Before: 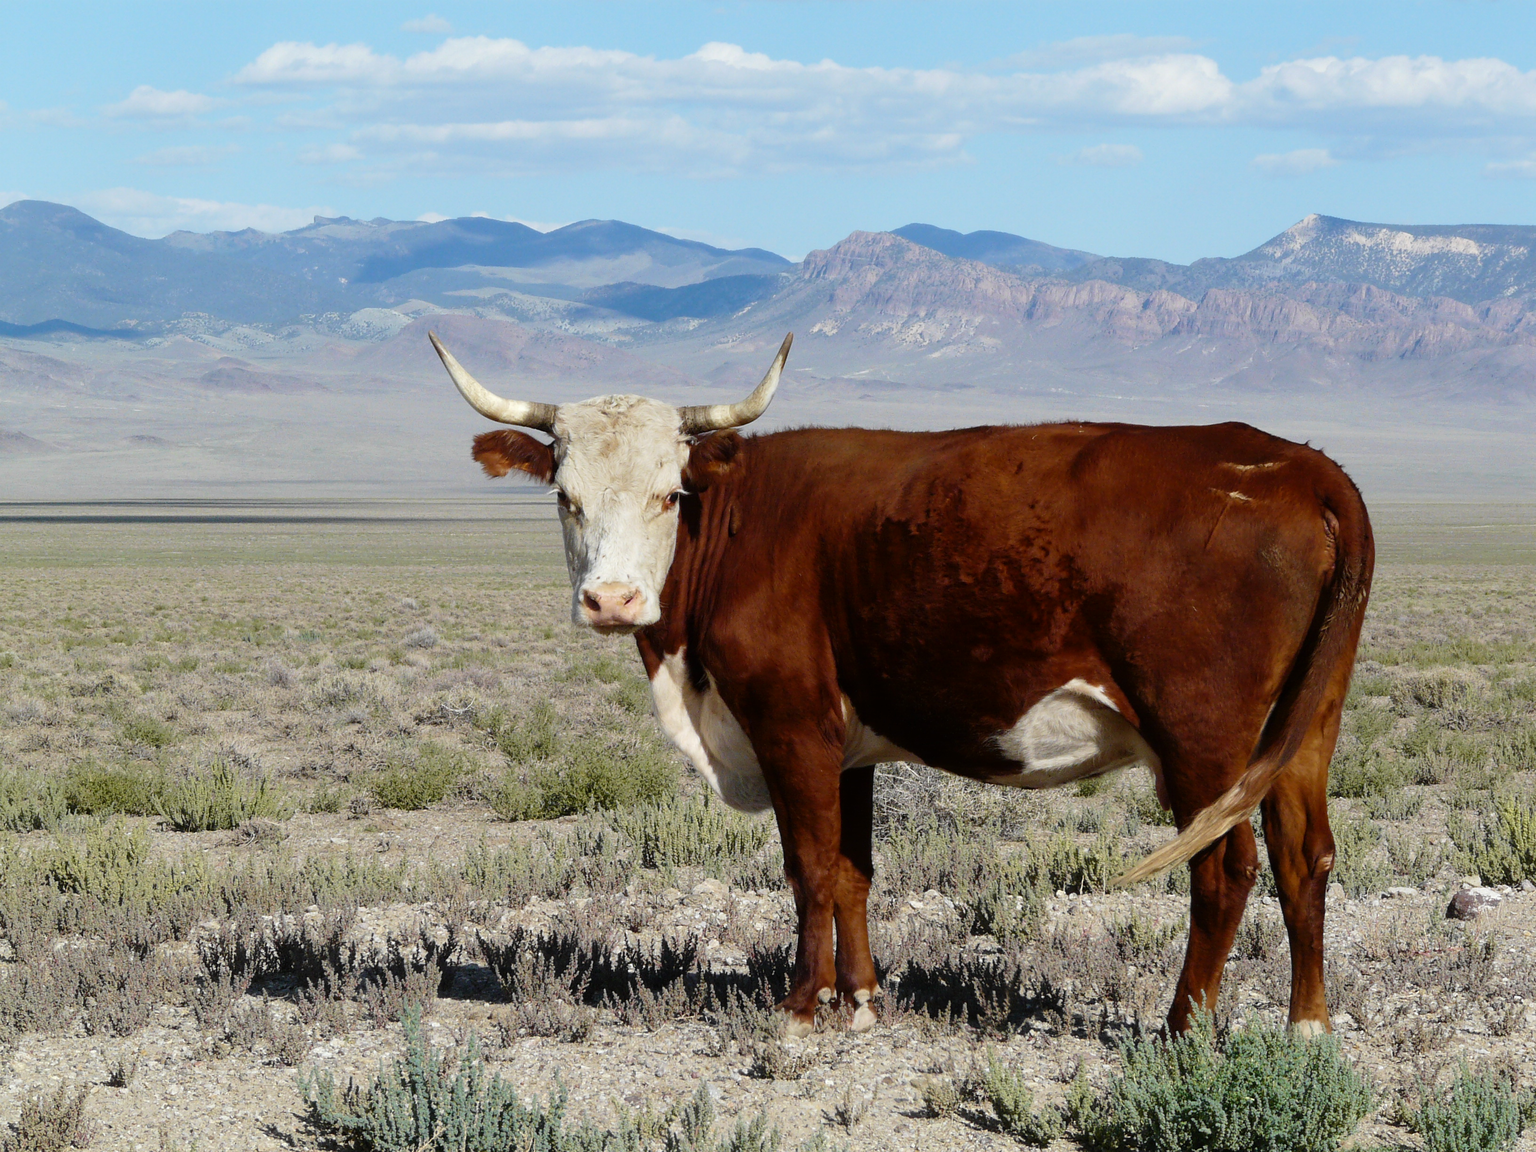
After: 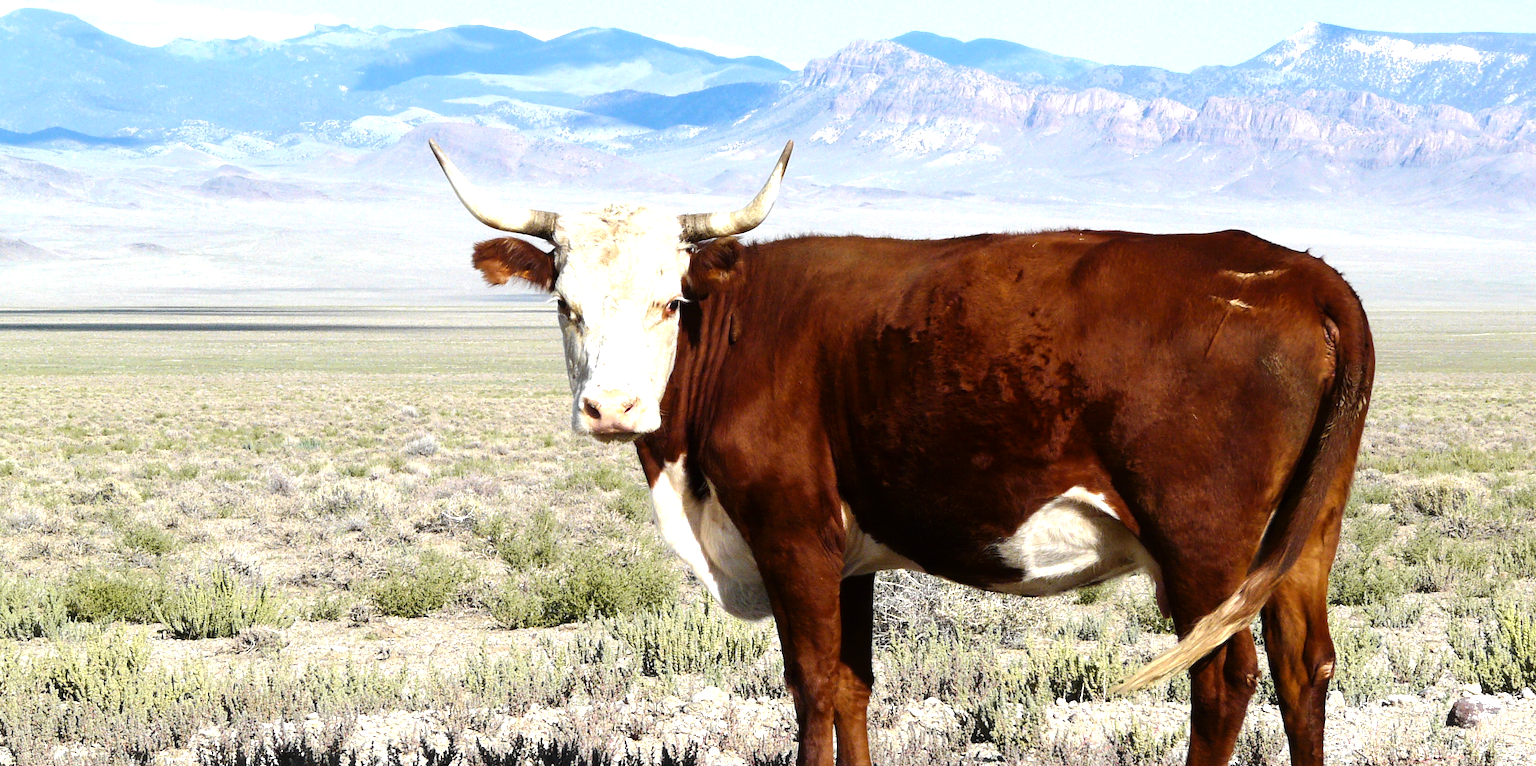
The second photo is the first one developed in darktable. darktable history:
exposure: exposure 0.77 EV, compensate highlight preservation false
crop: top 16.727%, bottom 16.727%
tone equalizer: -8 EV -0.417 EV, -7 EV -0.389 EV, -6 EV -0.333 EV, -5 EV -0.222 EV, -3 EV 0.222 EV, -2 EV 0.333 EV, -1 EV 0.389 EV, +0 EV 0.417 EV, edges refinement/feathering 500, mask exposure compensation -1.57 EV, preserve details no
